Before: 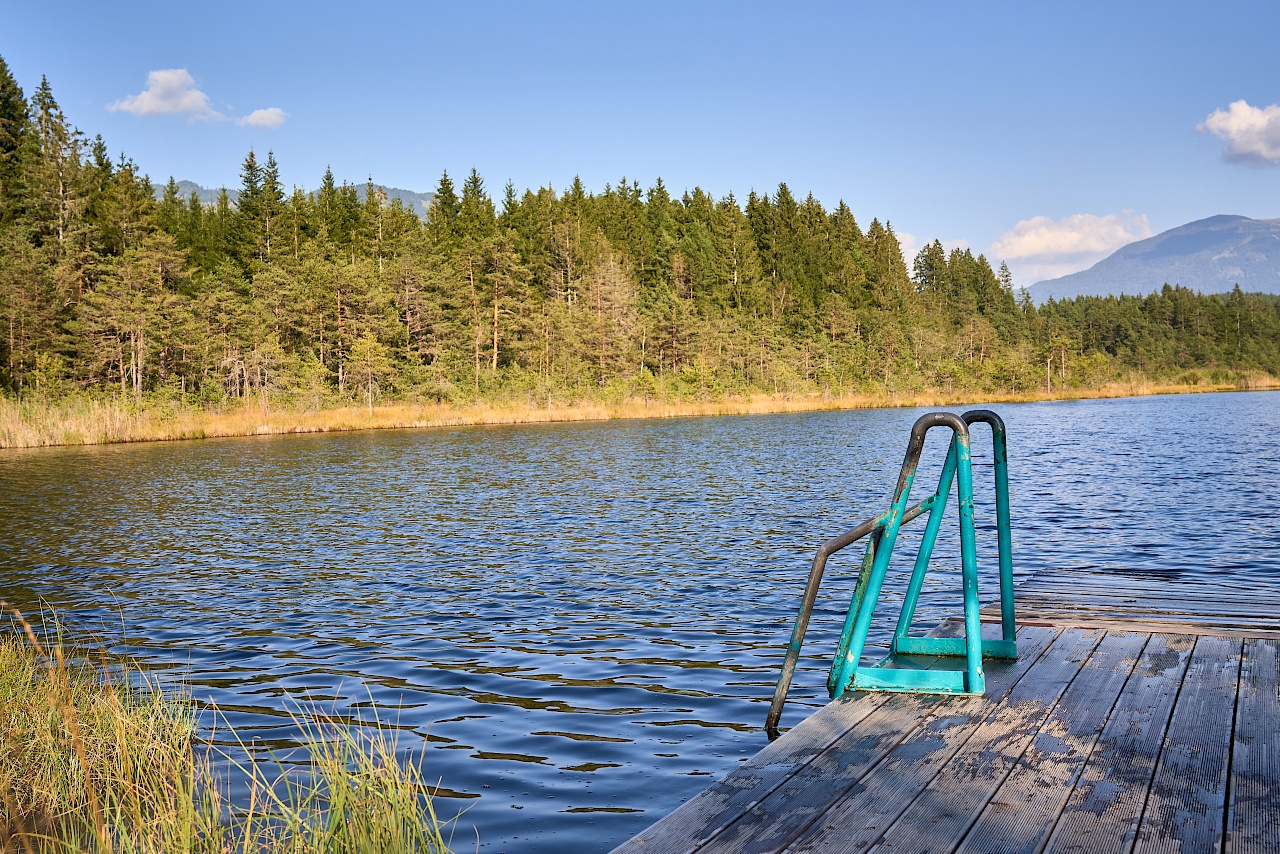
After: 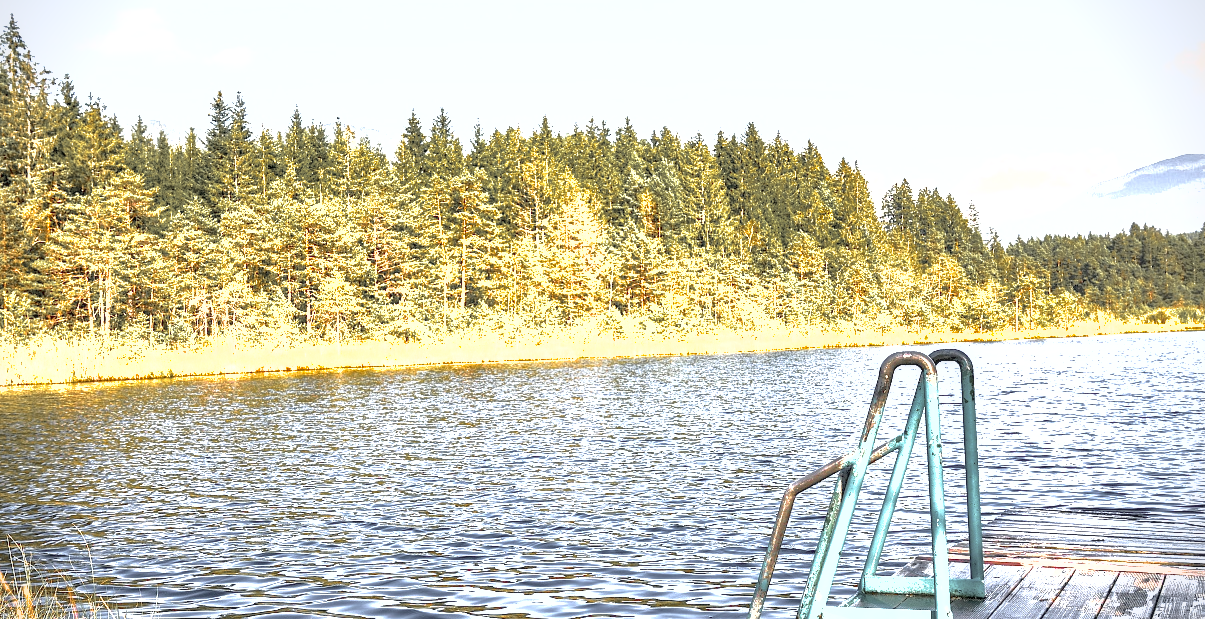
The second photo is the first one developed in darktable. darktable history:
crop: left 2.577%, top 7.146%, right 3.275%, bottom 20.303%
color balance rgb: shadows lift › chroma 2.04%, shadows lift › hue 184.4°, highlights gain › luminance 14.66%, perceptual saturation grading › global saturation 2.414%, perceptual brilliance grading › global brilliance 12.05%, global vibrance 34.936%
exposure: black level correction 0, exposure 1.097 EV, compensate highlight preservation false
local contrast: on, module defaults
vignetting: fall-off start 97.15%, width/height ratio 1.18
shadows and highlights: on, module defaults
color zones: curves: ch1 [(0, 0.638) (0.193, 0.442) (0.286, 0.15) (0.429, 0.14) (0.571, 0.142) (0.714, 0.154) (0.857, 0.175) (1, 0.638)]
